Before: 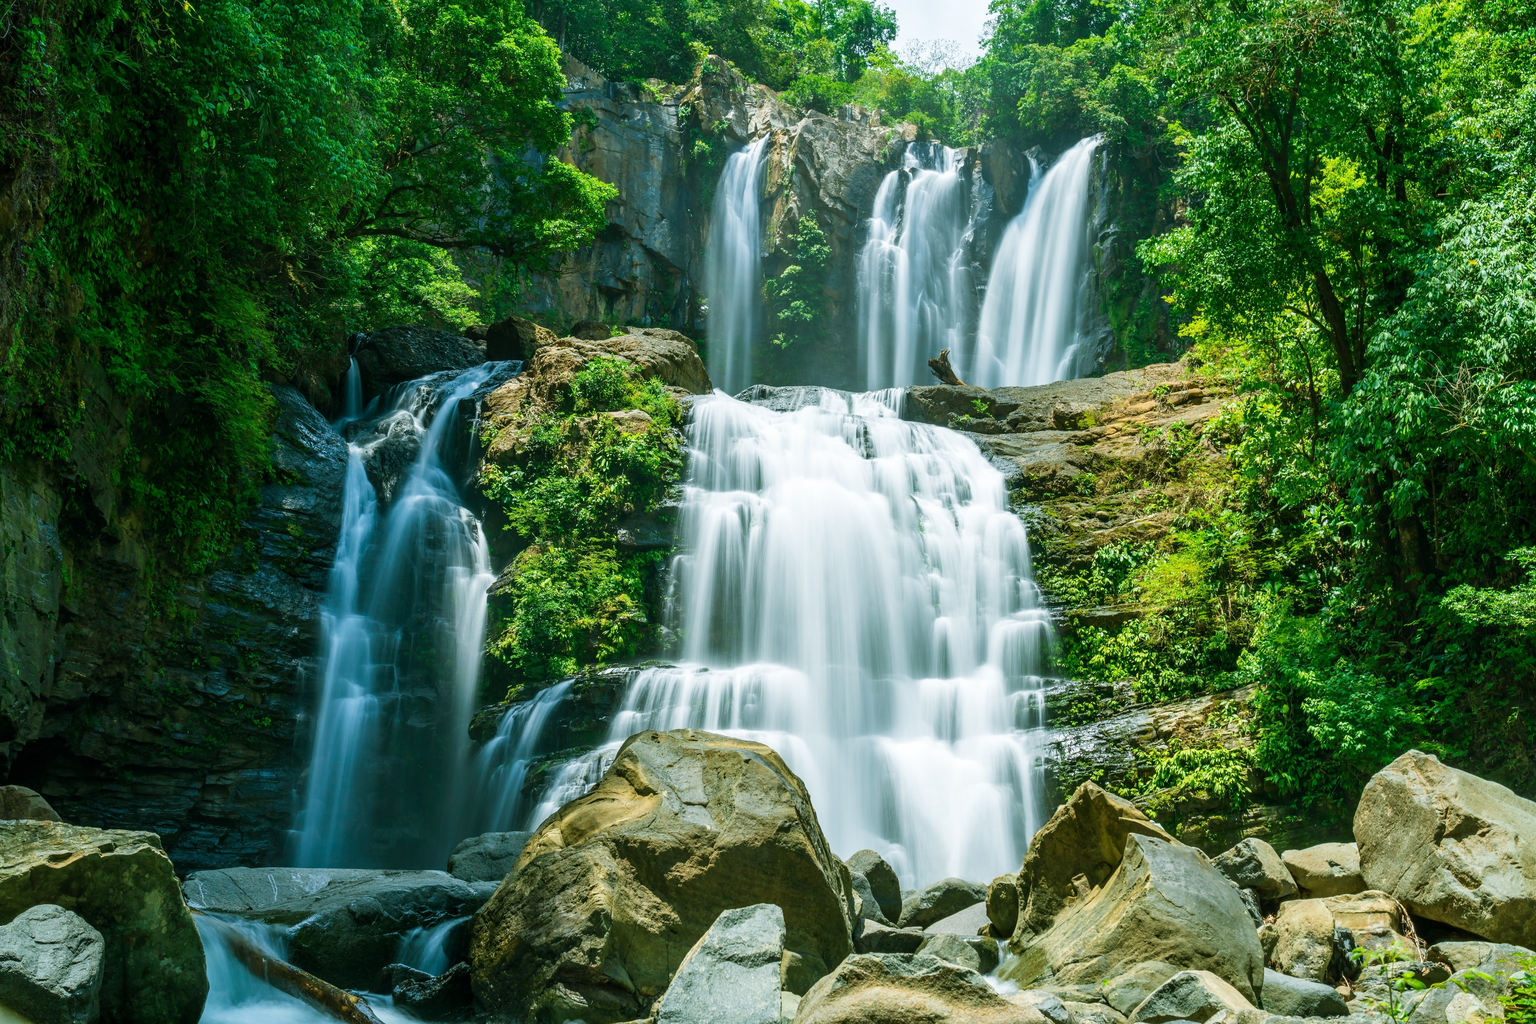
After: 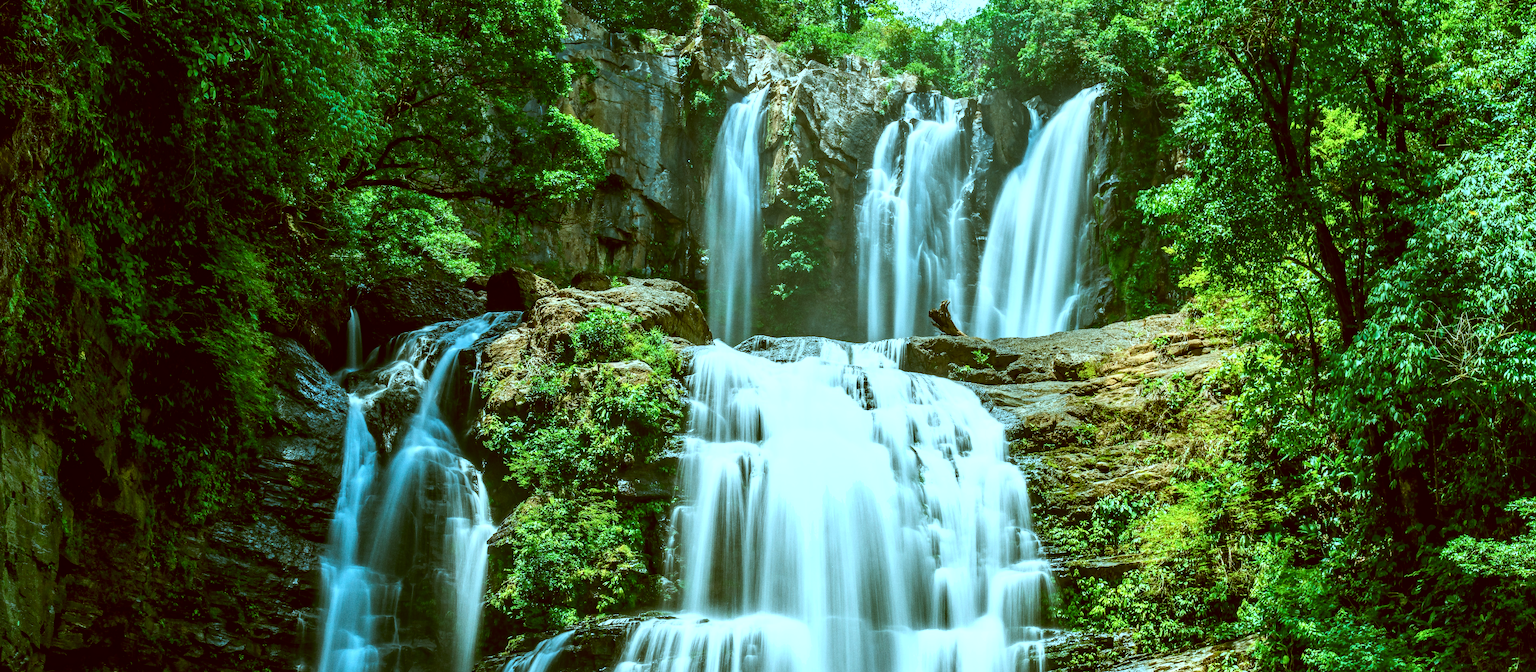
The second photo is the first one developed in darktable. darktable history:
local contrast: on, module defaults
grain: coarseness 0.09 ISO
exposure: black level correction 0.004, exposure 0.014 EV, compensate highlight preservation false
tone equalizer: -8 EV -0.417 EV, -7 EV -0.389 EV, -6 EV -0.333 EV, -5 EV -0.222 EV, -3 EV 0.222 EV, -2 EV 0.333 EV, -1 EV 0.389 EV, +0 EV 0.417 EV, edges refinement/feathering 500, mask exposure compensation -1.57 EV, preserve details no
shadows and highlights: shadows 25, highlights -48, soften with gaussian
crop and rotate: top 4.848%, bottom 29.503%
color correction: highlights a* -14.62, highlights b* -16.22, shadows a* 10.12, shadows b* 29.4
contrast brightness saturation: contrast 0.07
